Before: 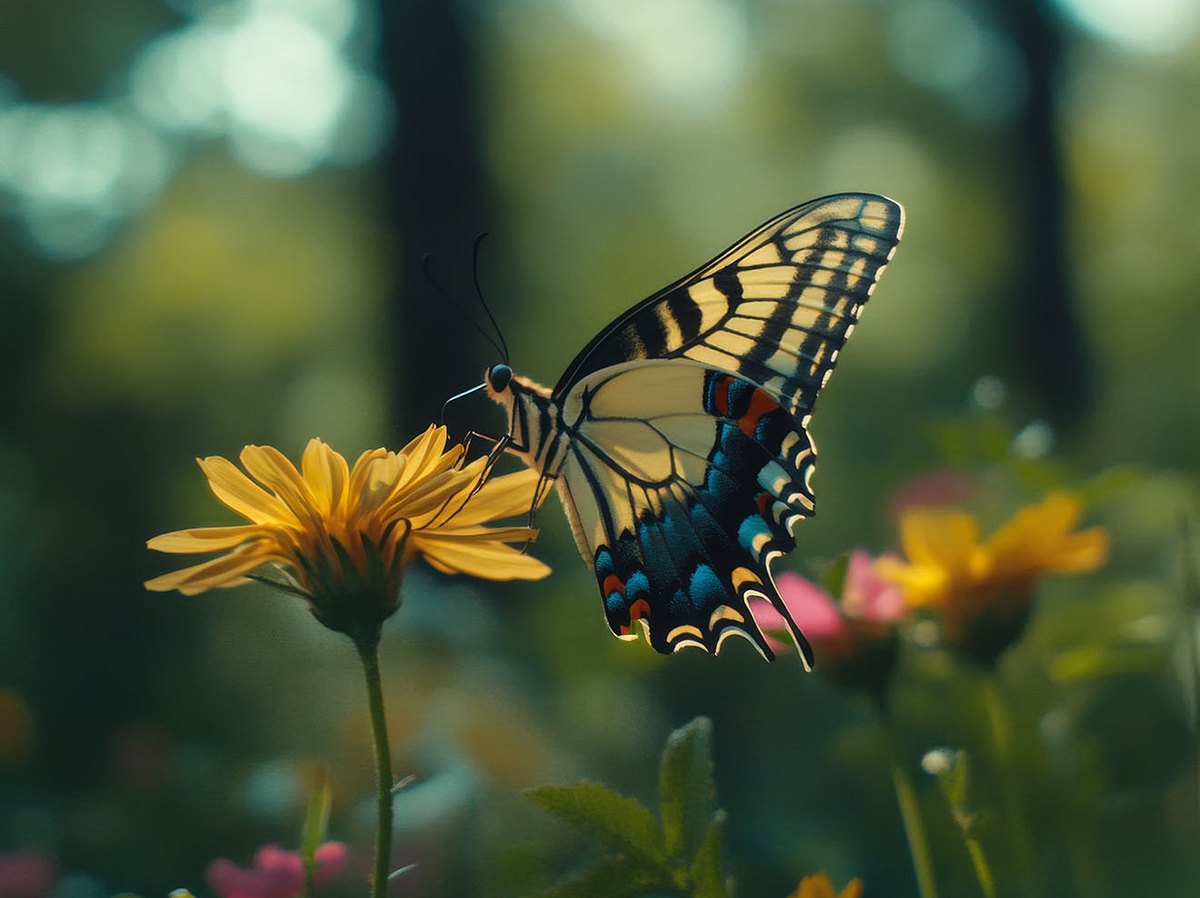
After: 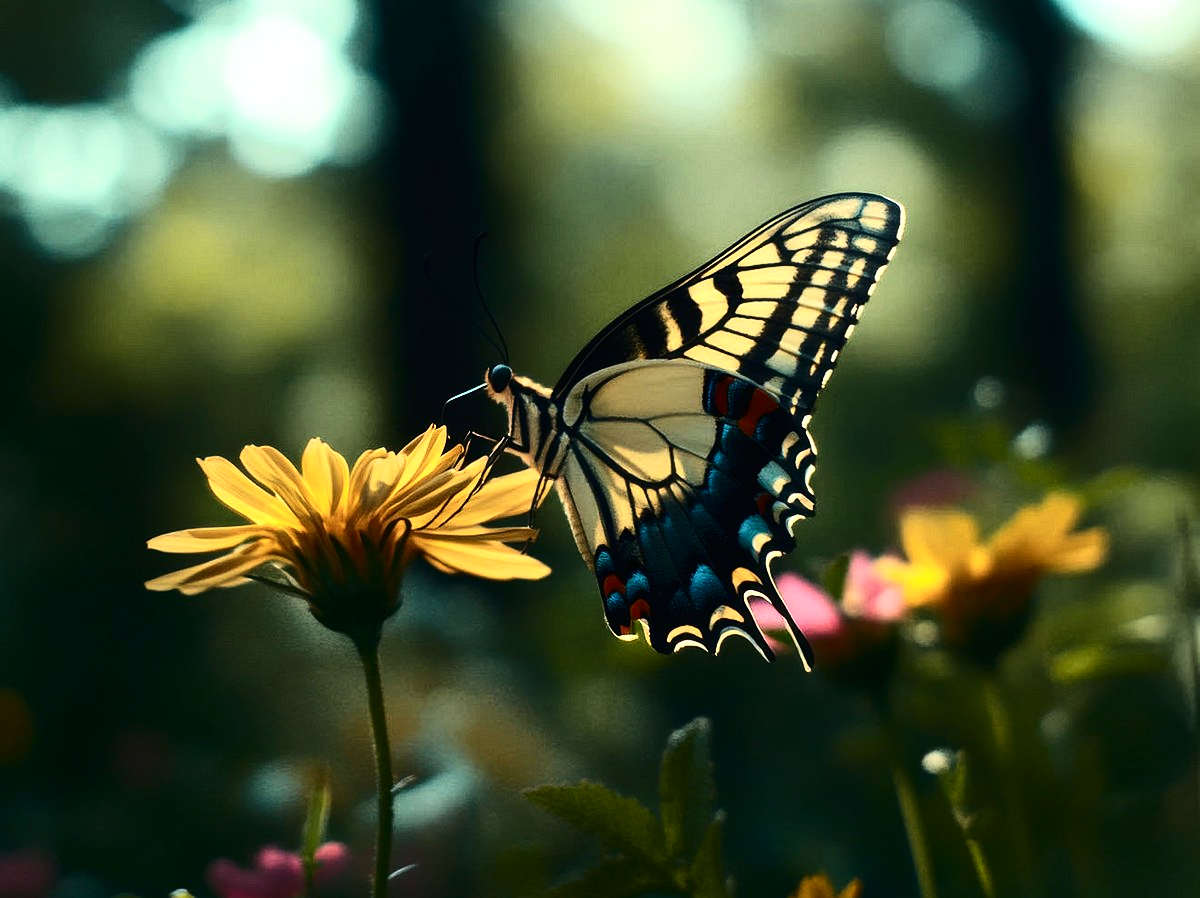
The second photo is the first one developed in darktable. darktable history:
contrast brightness saturation: contrast 0.28
tone equalizer: -8 EV -0.75 EV, -7 EV -0.7 EV, -6 EV -0.6 EV, -5 EV -0.4 EV, -3 EV 0.4 EV, -2 EV 0.6 EV, -1 EV 0.7 EV, +0 EV 0.75 EV, edges refinement/feathering 500, mask exposure compensation -1.57 EV, preserve details no
